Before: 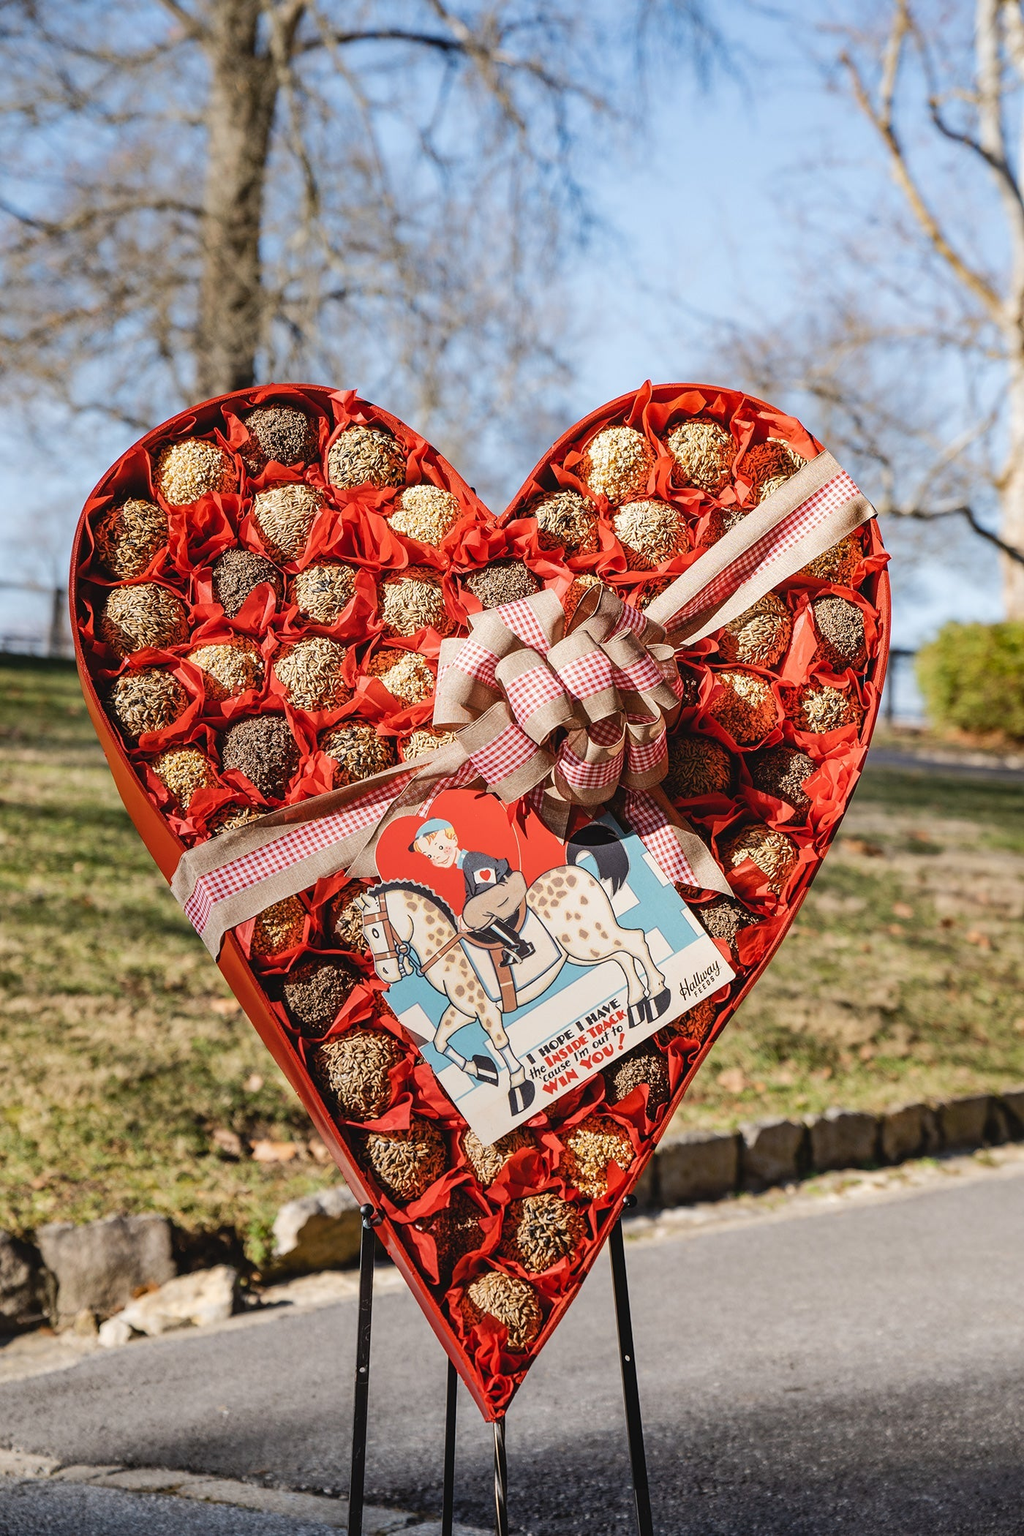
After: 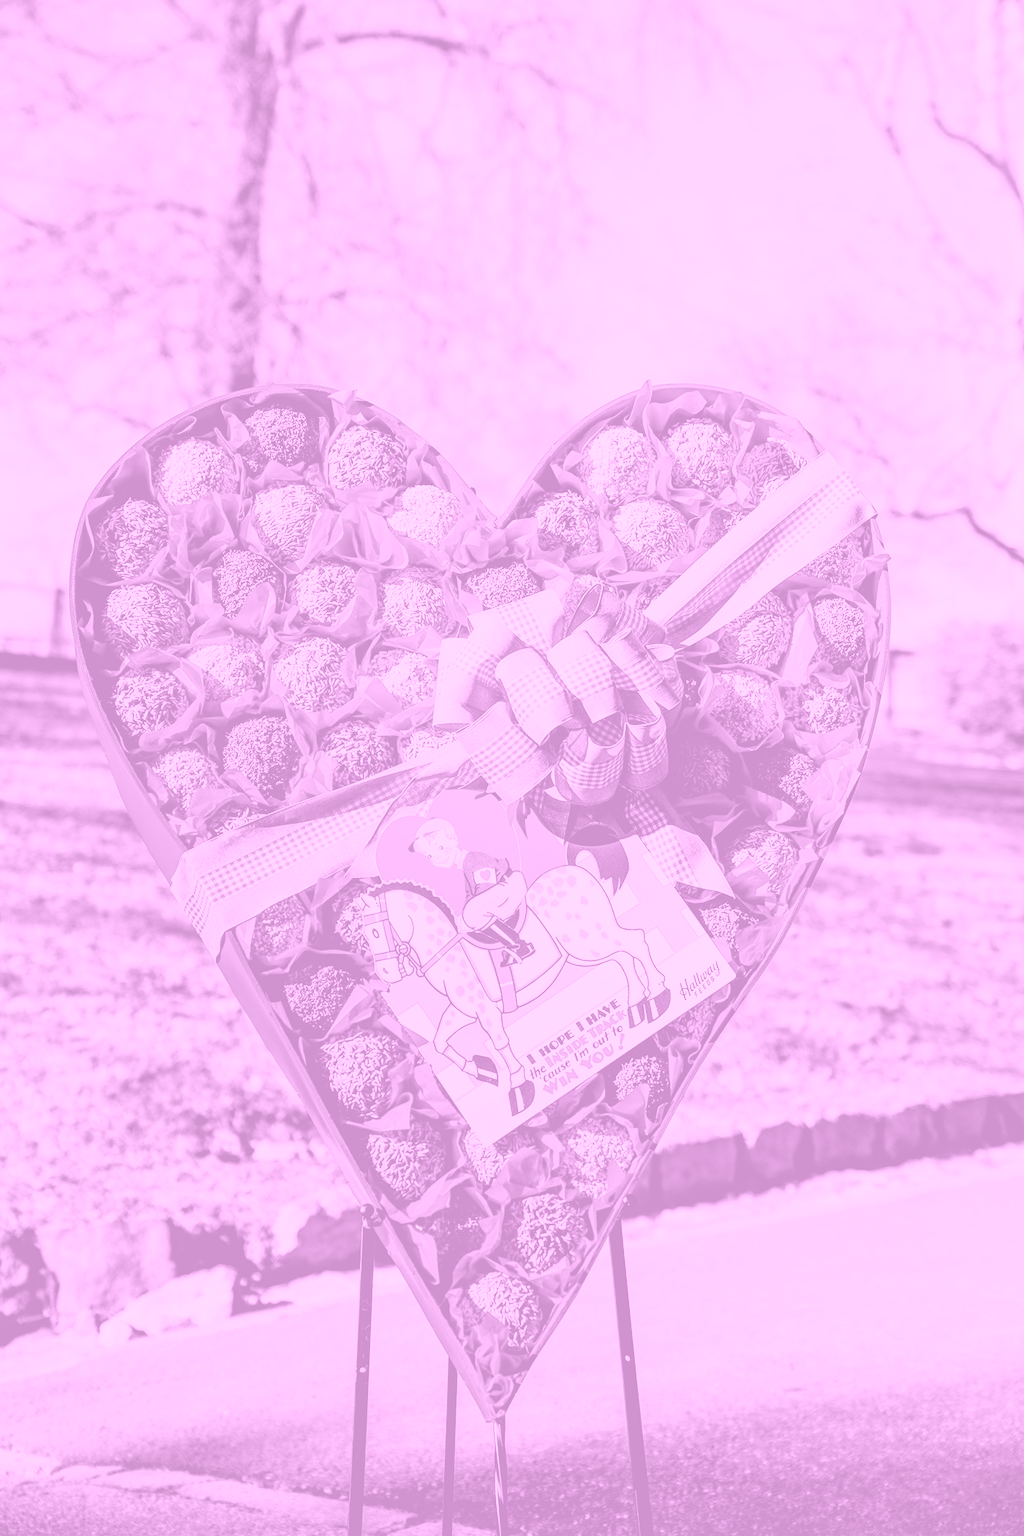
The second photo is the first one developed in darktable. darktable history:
colorize: hue 331.2°, saturation 75%, source mix 30.28%, lightness 70.52%, version 1
filmic rgb: black relative exposure -5 EV, hardness 2.88, contrast 1.3, highlights saturation mix -30%
